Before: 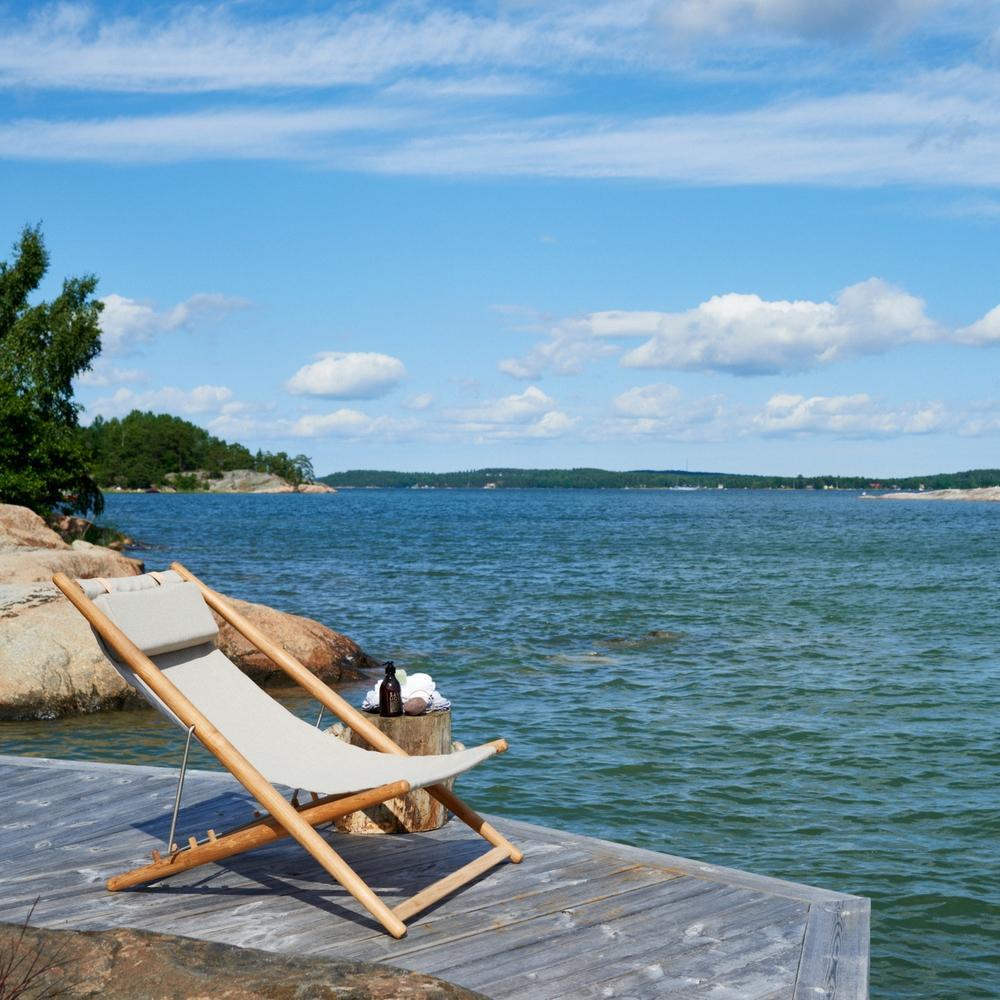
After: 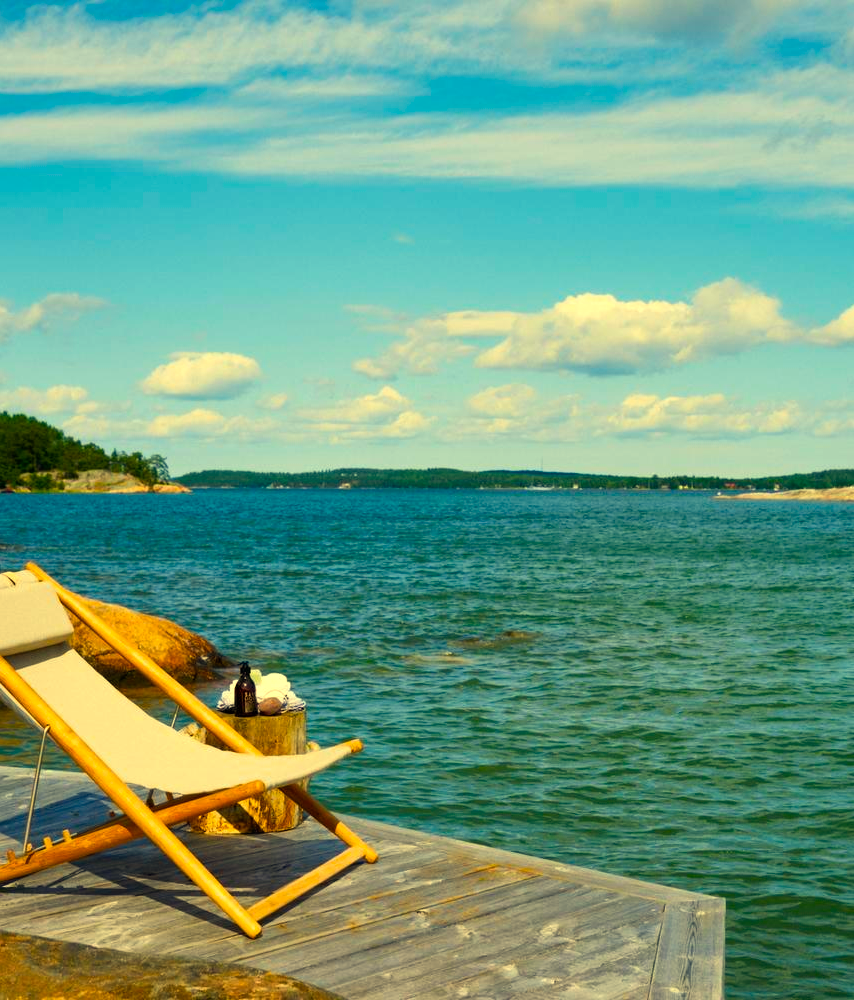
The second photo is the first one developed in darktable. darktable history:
crop and rotate: left 14.584%
color balance: contrast 8.5%, output saturation 105%
white balance: red 1.08, blue 0.791
color balance rgb: linear chroma grading › global chroma 10%, perceptual saturation grading › global saturation 30%, global vibrance 10%
